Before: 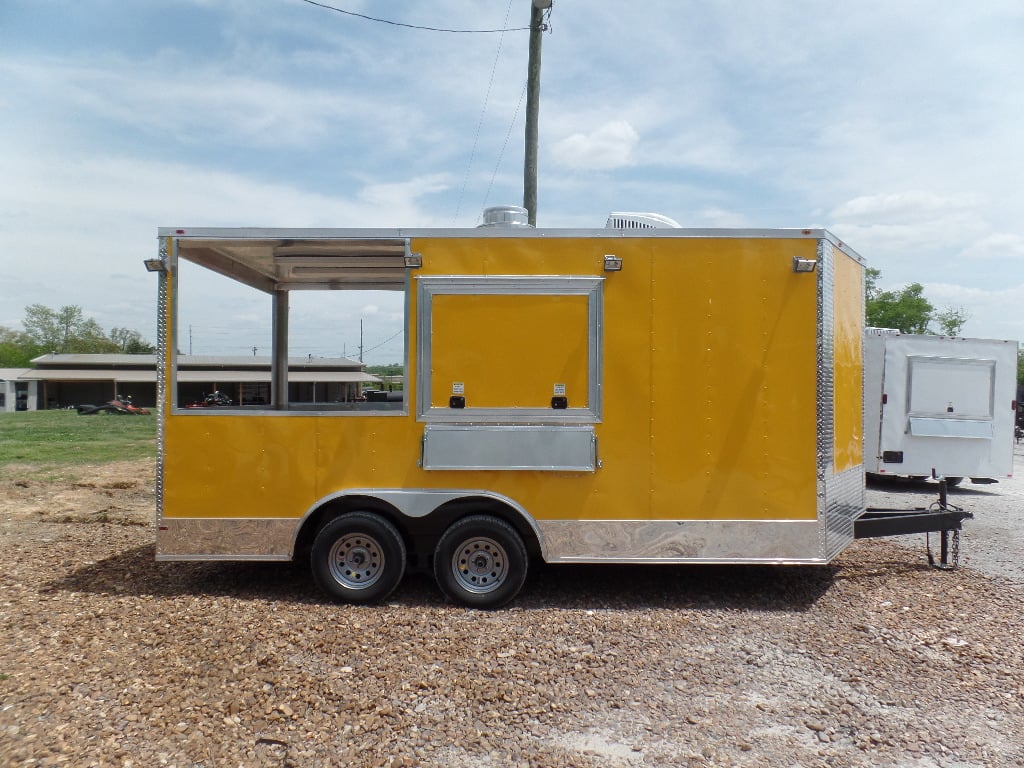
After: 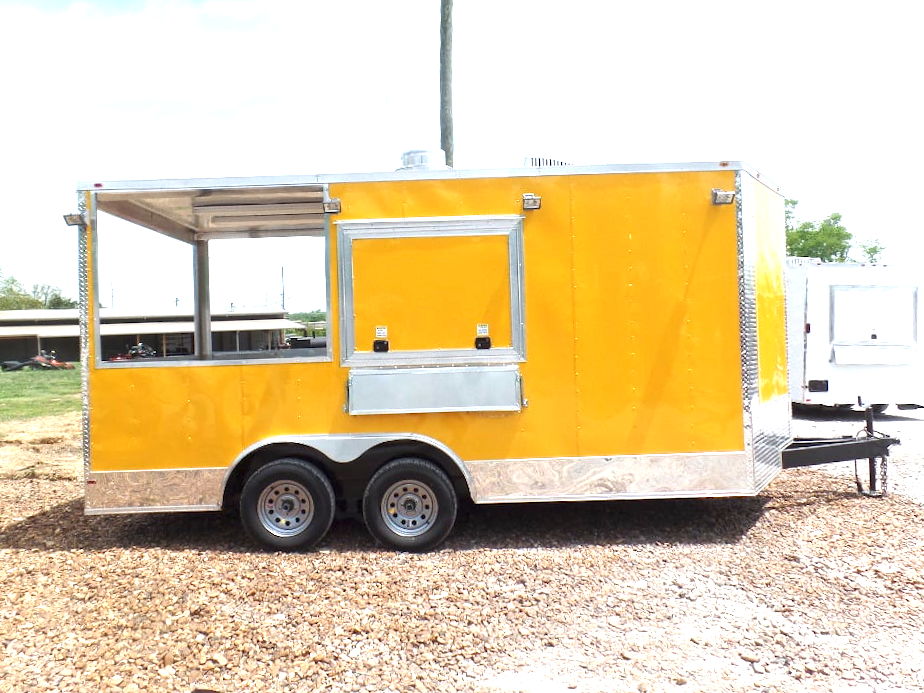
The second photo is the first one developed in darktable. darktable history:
crop and rotate: angle 1.96°, left 5.673%, top 5.673%
exposure: black level correction 0, exposure 1.5 EV, compensate exposure bias true, compensate highlight preservation false
